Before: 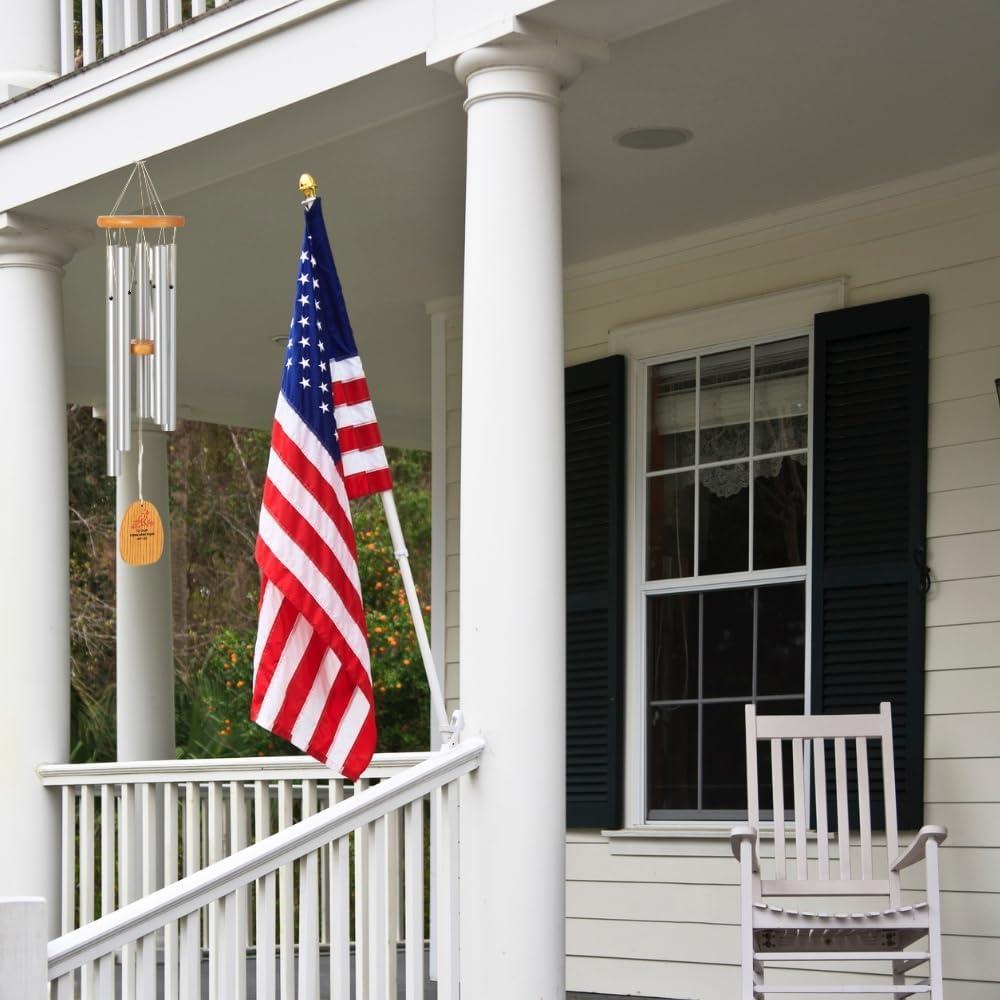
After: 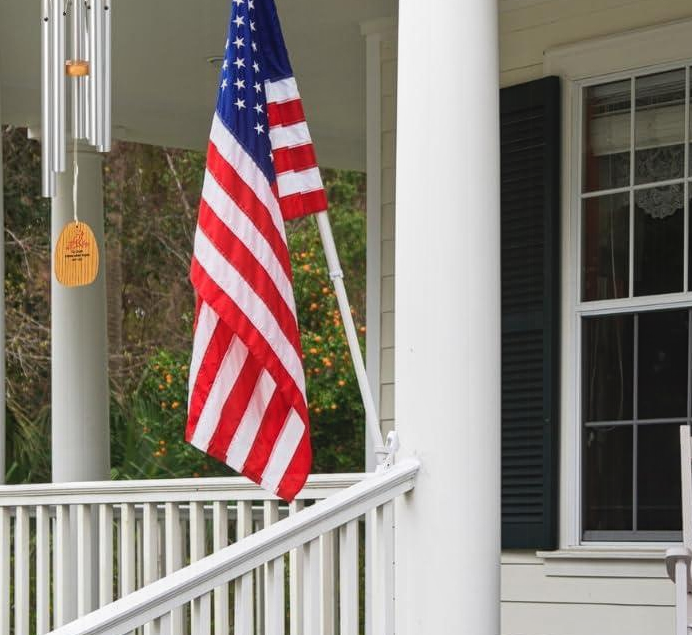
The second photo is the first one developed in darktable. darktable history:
local contrast: on, module defaults
contrast equalizer: y [[0.439, 0.44, 0.442, 0.457, 0.493, 0.498], [0.5 ×6], [0.5 ×6], [0 ×6], [0 ×6]]
crop: left 6.59%, top 27.909%, right 24.2%, bottom 8.569%
